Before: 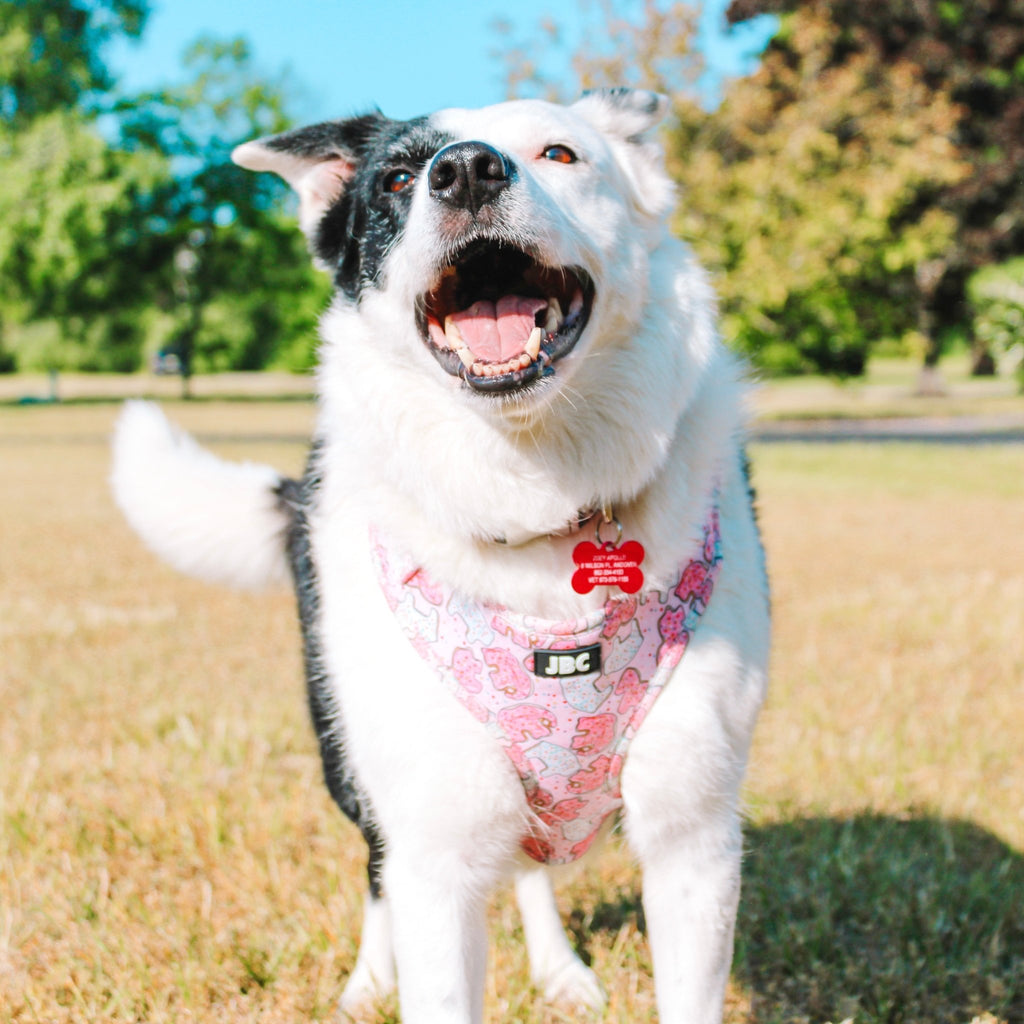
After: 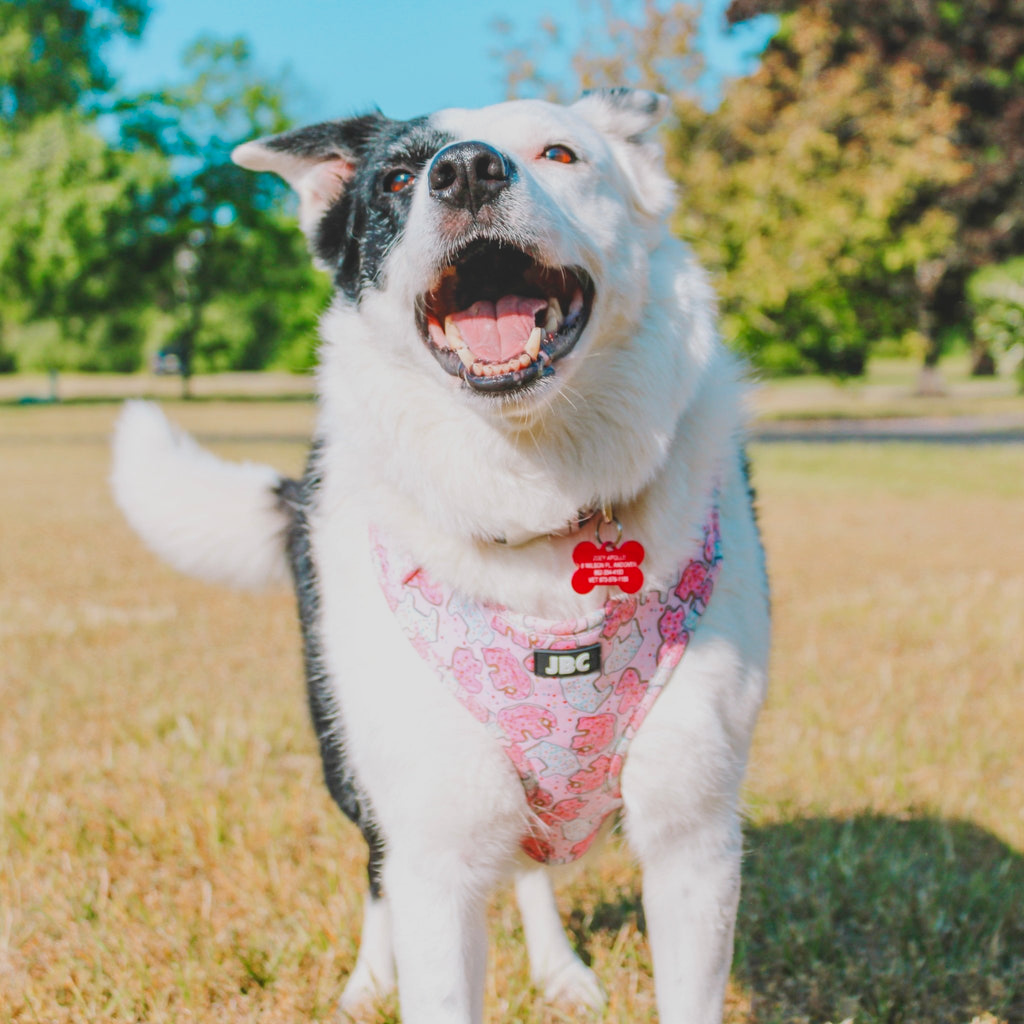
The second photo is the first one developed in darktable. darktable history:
local contrast: on, module defaults
contrast brightness saturation: contrast -0.28
